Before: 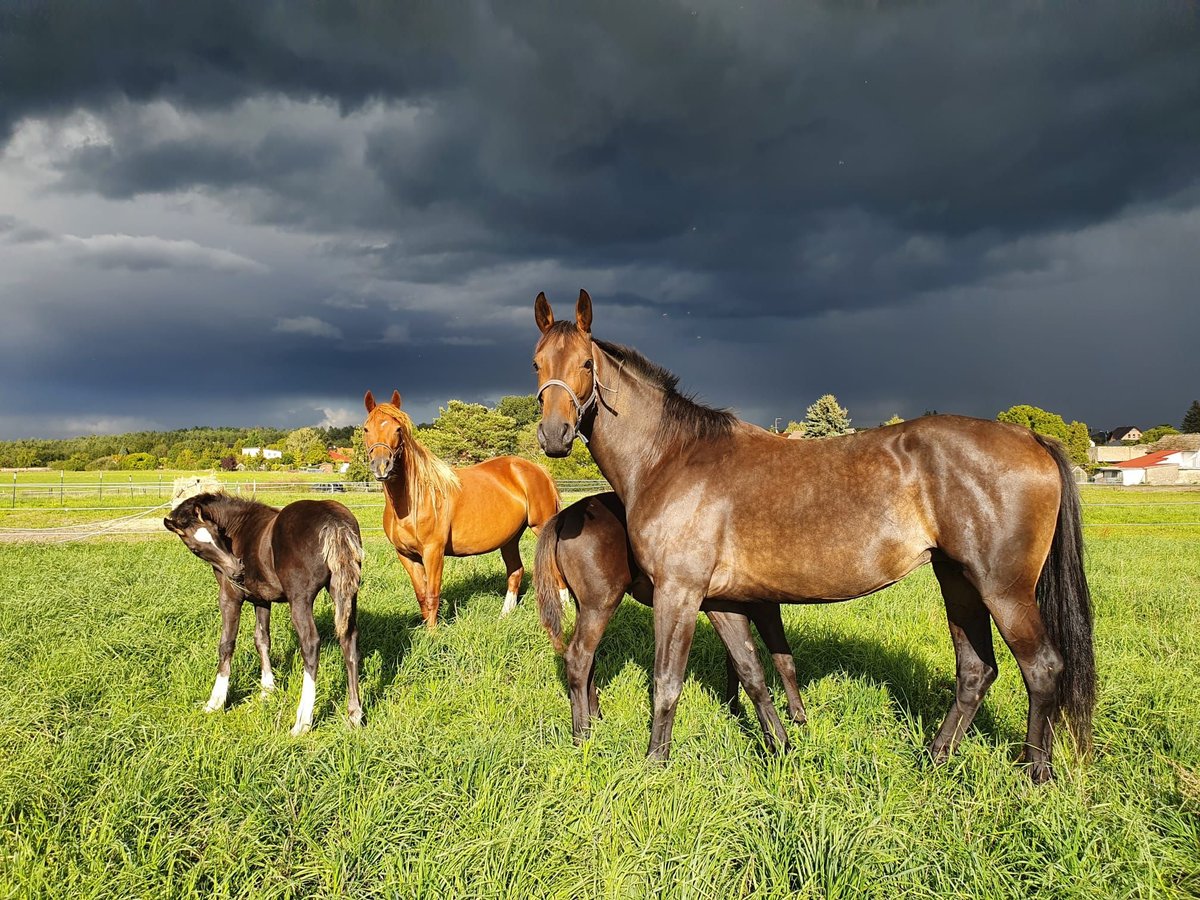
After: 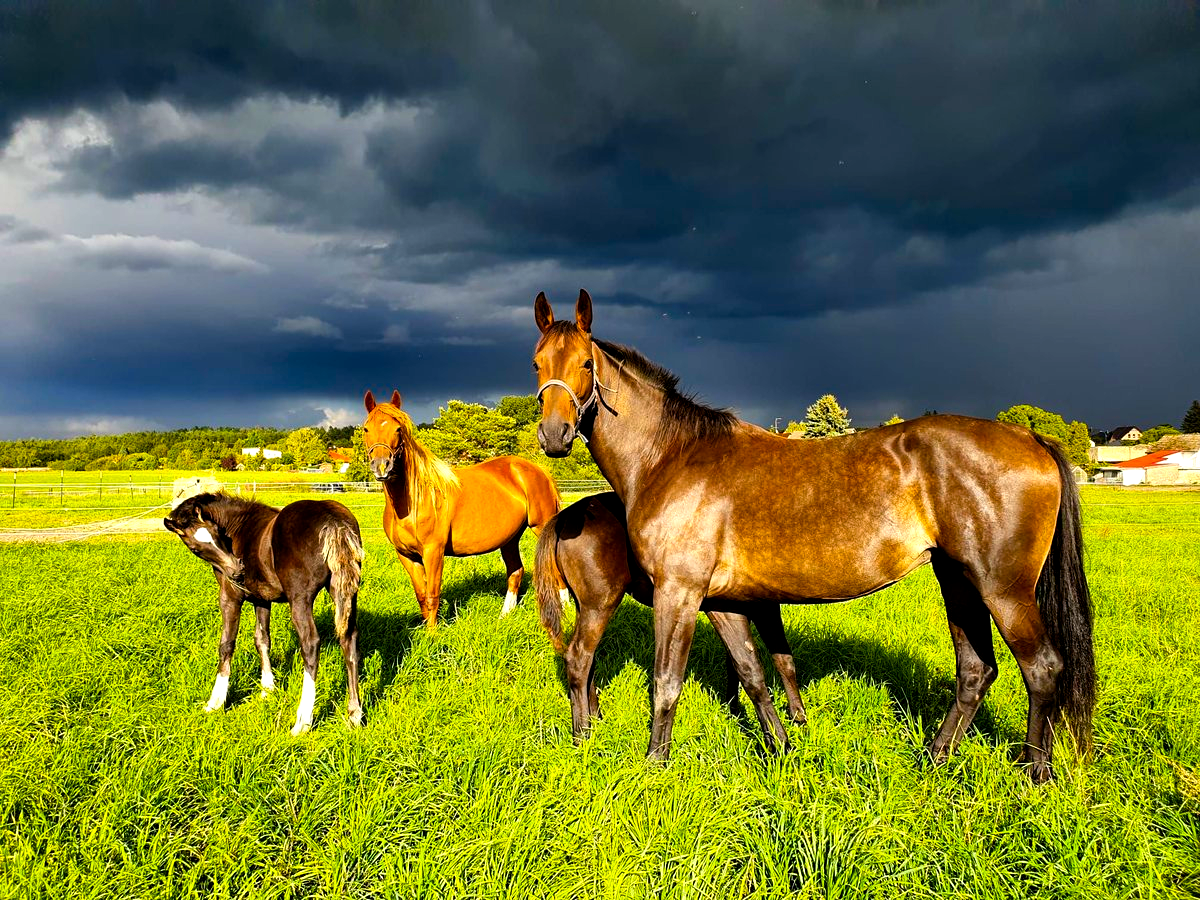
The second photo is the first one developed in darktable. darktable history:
color balance: lift [0.991, 1, 1, 1], gamma [0.996, 1, 1, 1], input saturation 98.52%, contrast 20.34%, output saturation 103.72%
color balance rgb: perceptual saturation grading › global saturation 20%, global vibrance 20%
contrast brightness saturation: contrast 0.08, saturation 0.02
